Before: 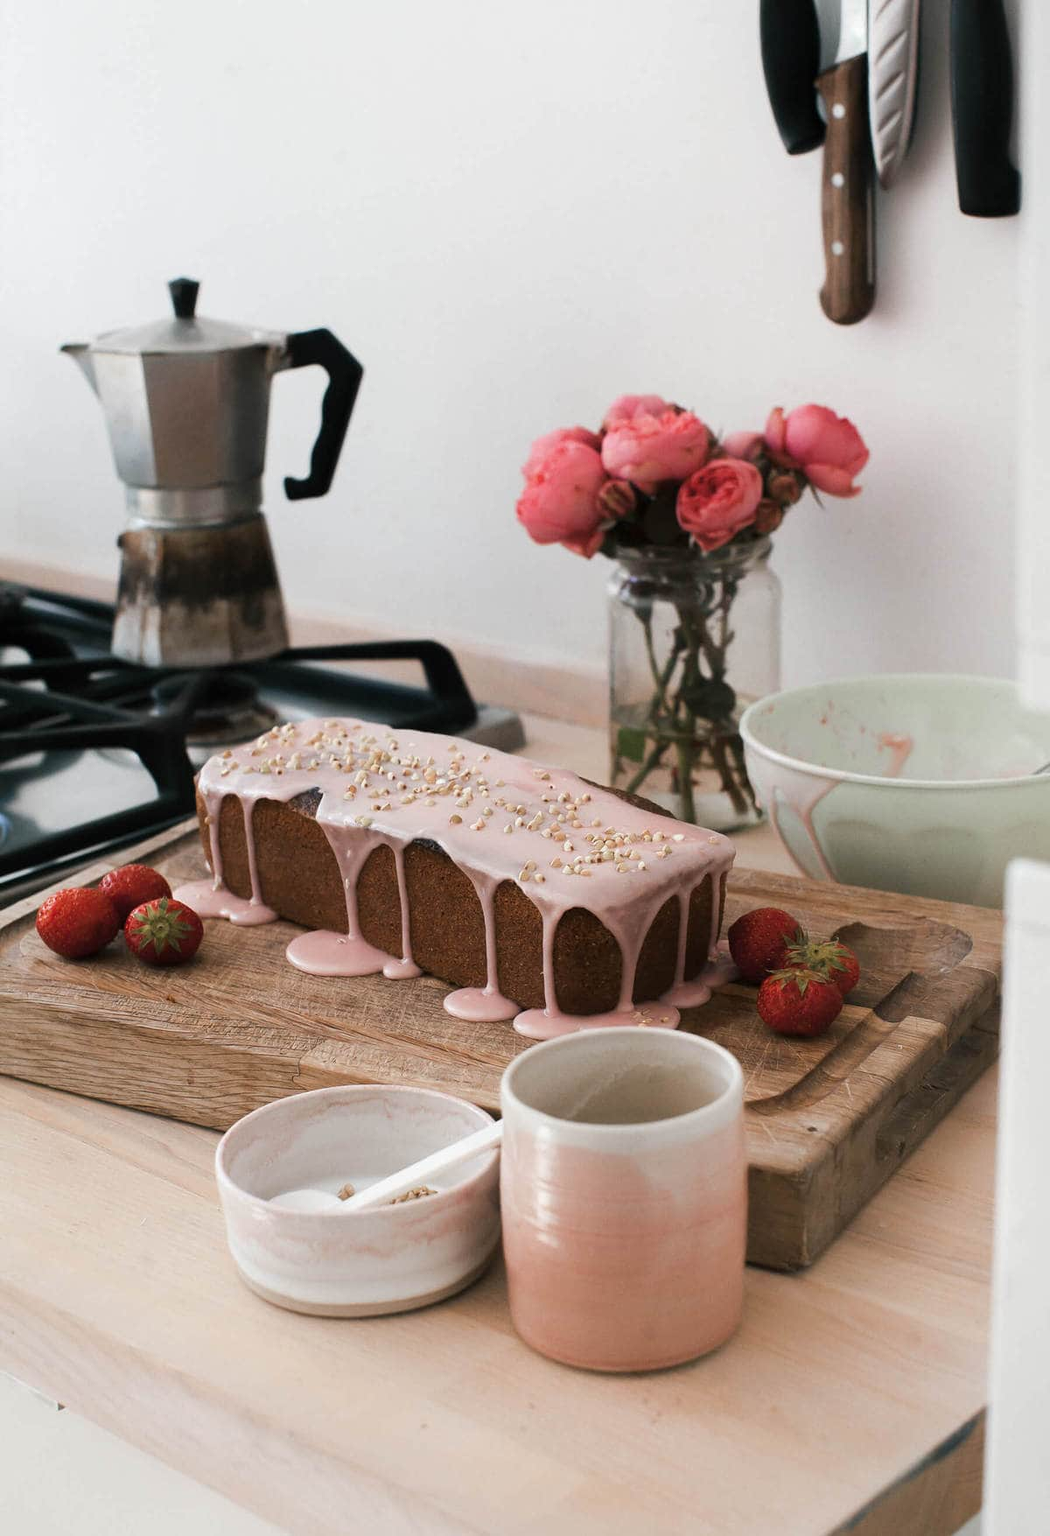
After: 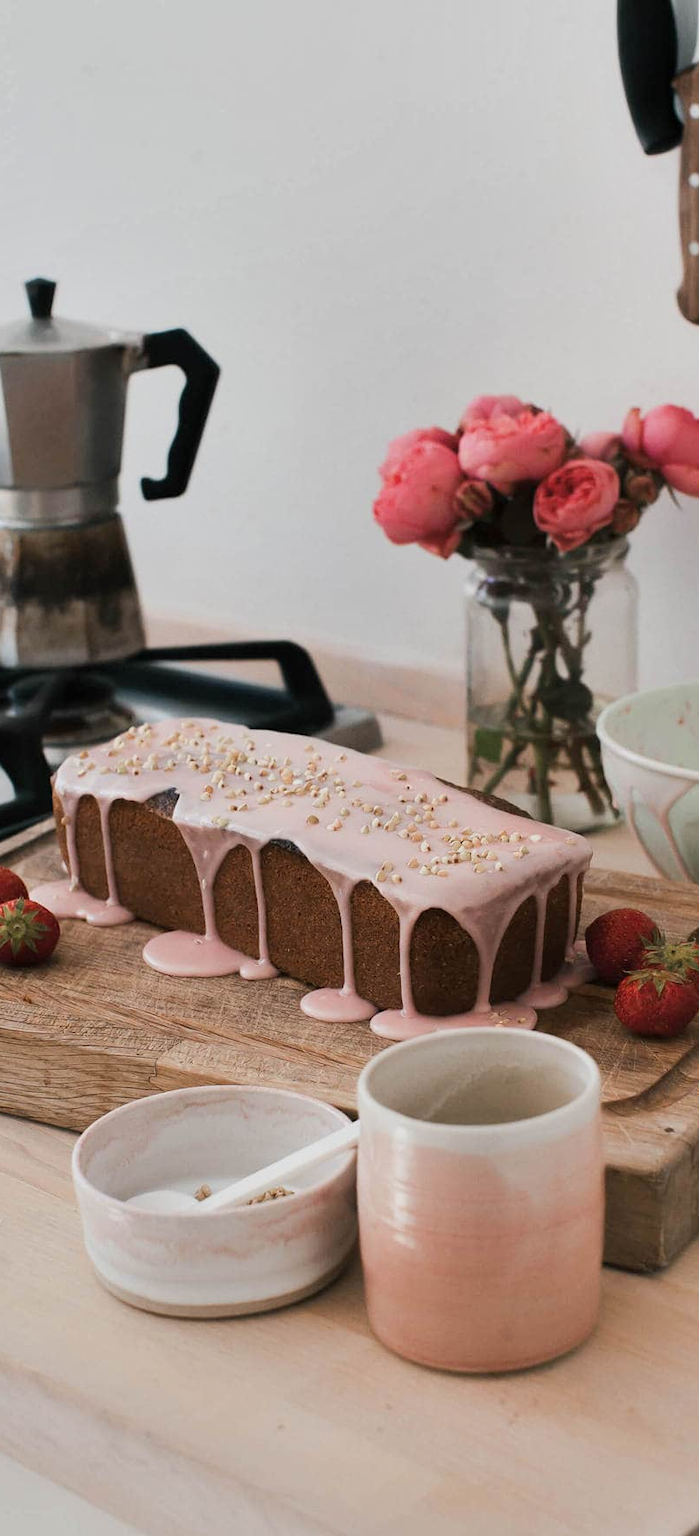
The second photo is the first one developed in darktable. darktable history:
crop and rotate: left 13.677%, right 19.666%
shadows and highlights: shadows 12.92, white point adjustment 1.1, soften with gaussian
tone equalizer: -8 EV -0.001 EV, -7 EV 0.003 EV, -6 EV -0.013 EV, -5 EV 0.012 EV, -4 EV -0.01 EV, -3 EV 0.03 EV, -2 EV -0.058 EV, -1 EV -0.278 EV, +0 EV -0.592 EV, edges refinement/feathering 500, mask exposure compensation -1.57 EV, preserve details no
exposure: compensate exposure bias true, compensate highlight preservation false
